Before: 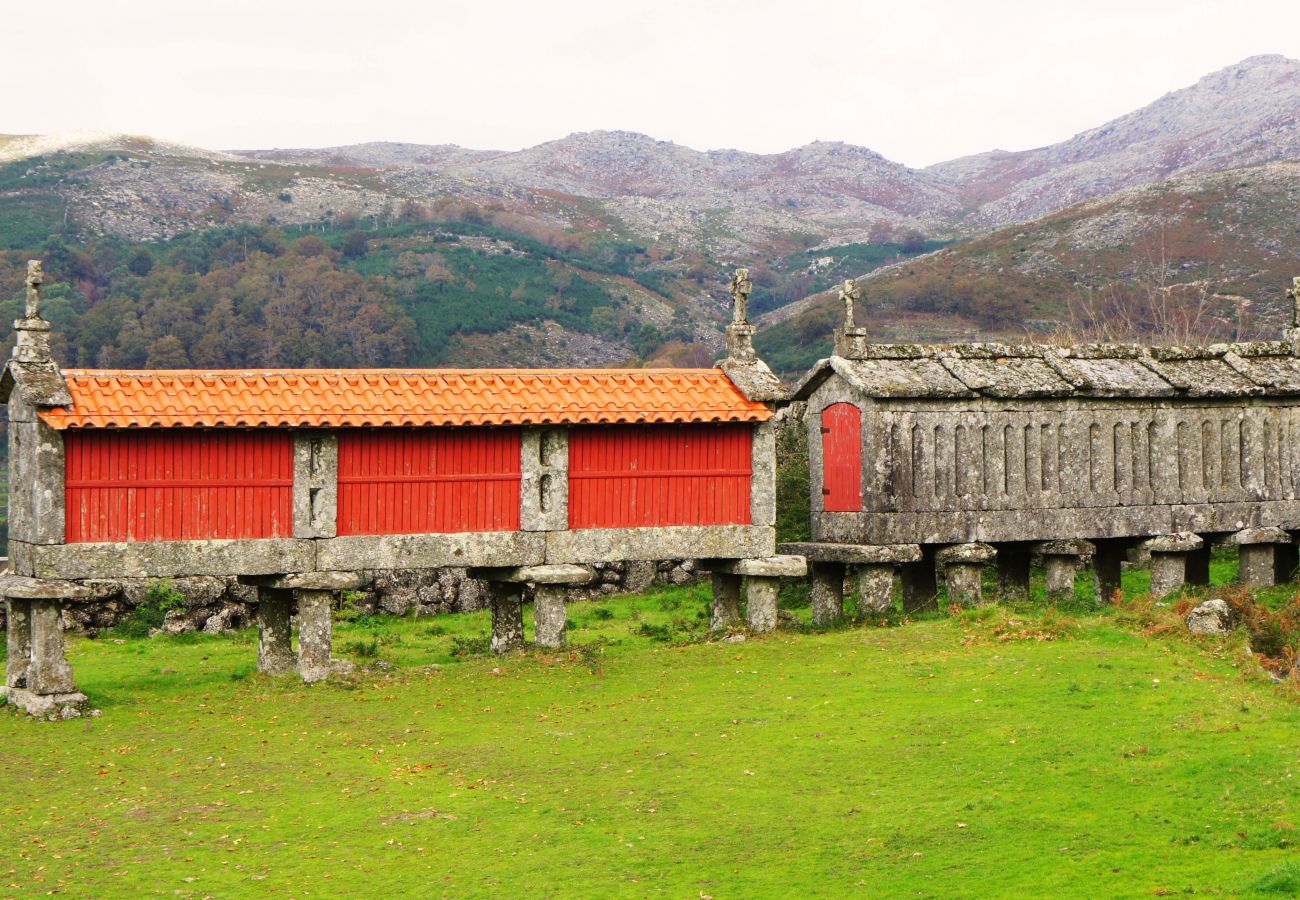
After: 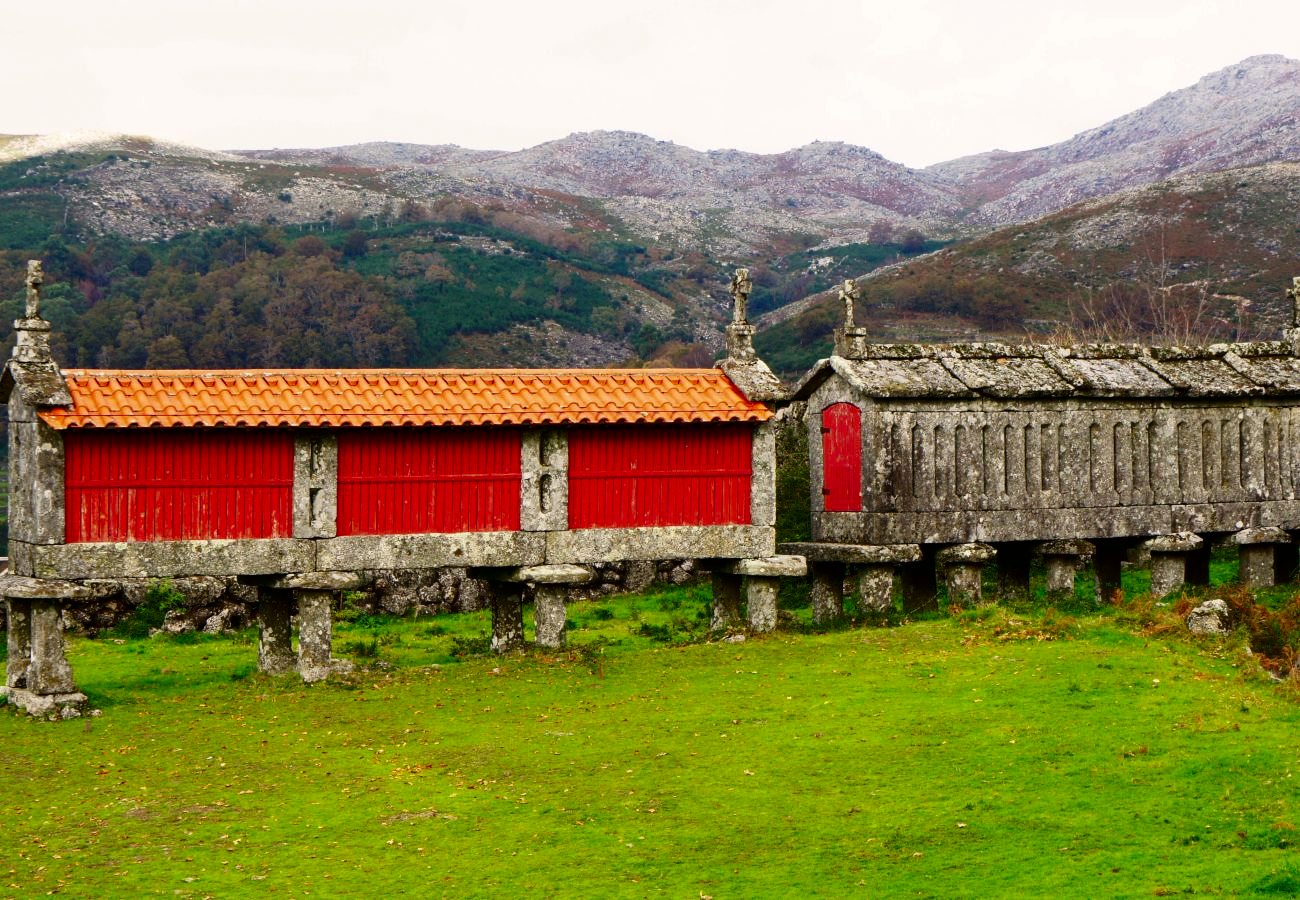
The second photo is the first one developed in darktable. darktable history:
contrast brightness saturation: contrast 0.132, brightness -0.239, saturation 0.146
